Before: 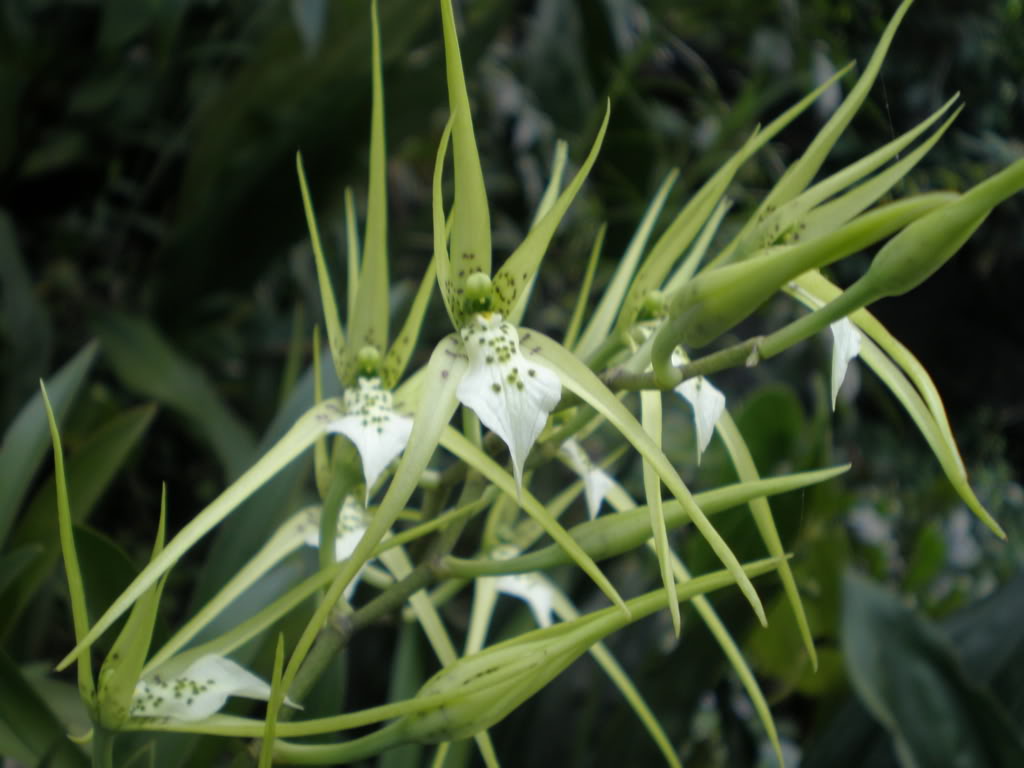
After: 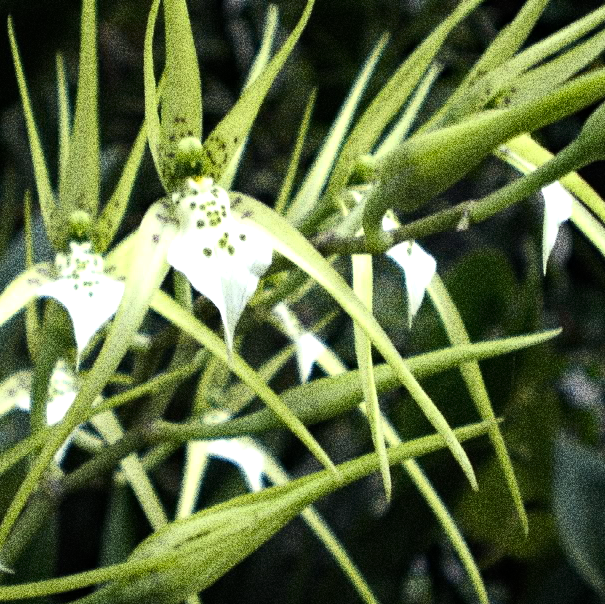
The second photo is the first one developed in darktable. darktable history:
haze removal: compatibility mode true, adaptive false
tone equalizer: -8 EV -1.08 EV, -7 EV -1.01 EV, -6 EV -0.867 EV, -5 EV -0.578 EV, -3 EV 0.578 EV, -2 EV 0.867 EV, -1 EV 1.01 EV, +0 EV 1.08 EV, edges refinement/feathering 500, mask exposure compensation -1.57 EV, preserve details no
crop and rotate: left 28.256%, top 17.734%, right 12.656%, bottom 3.573%
grain: coarseness 30.02 ISO, strength 100%
